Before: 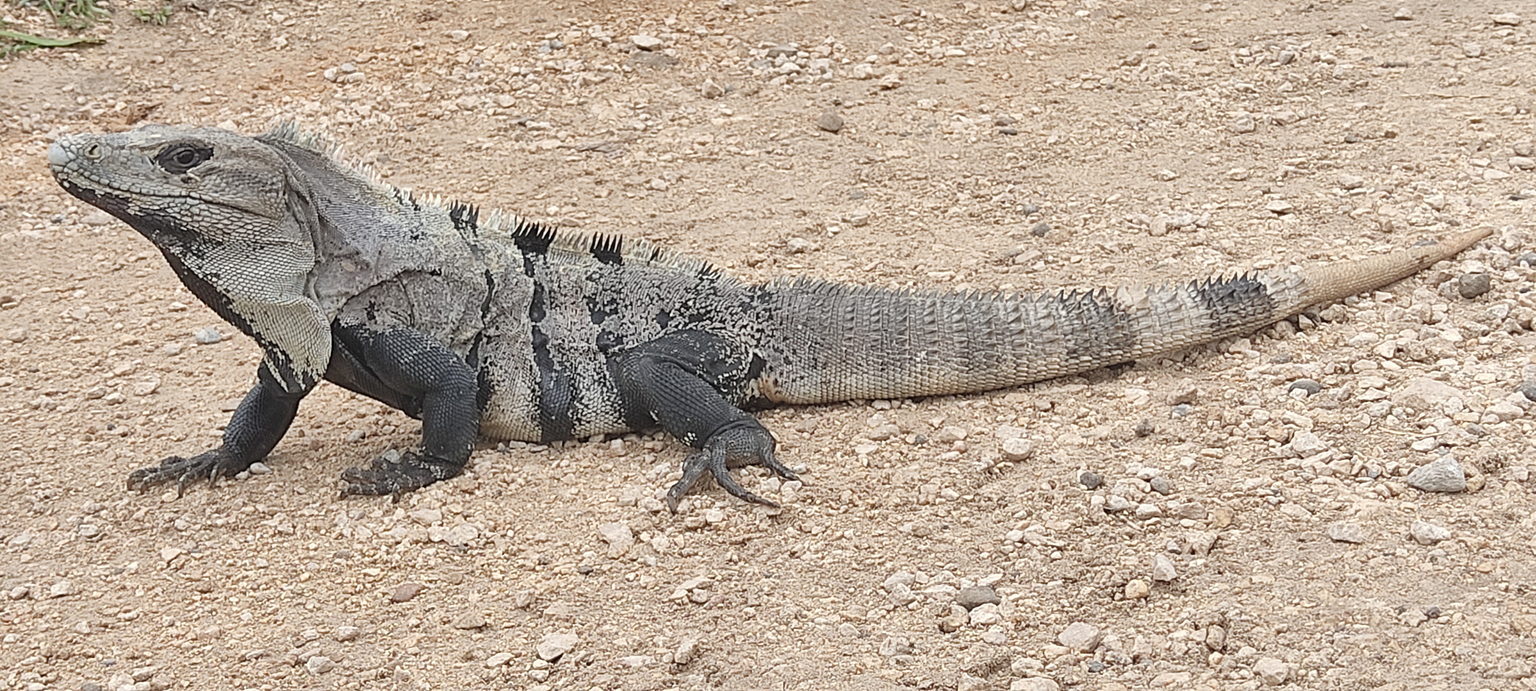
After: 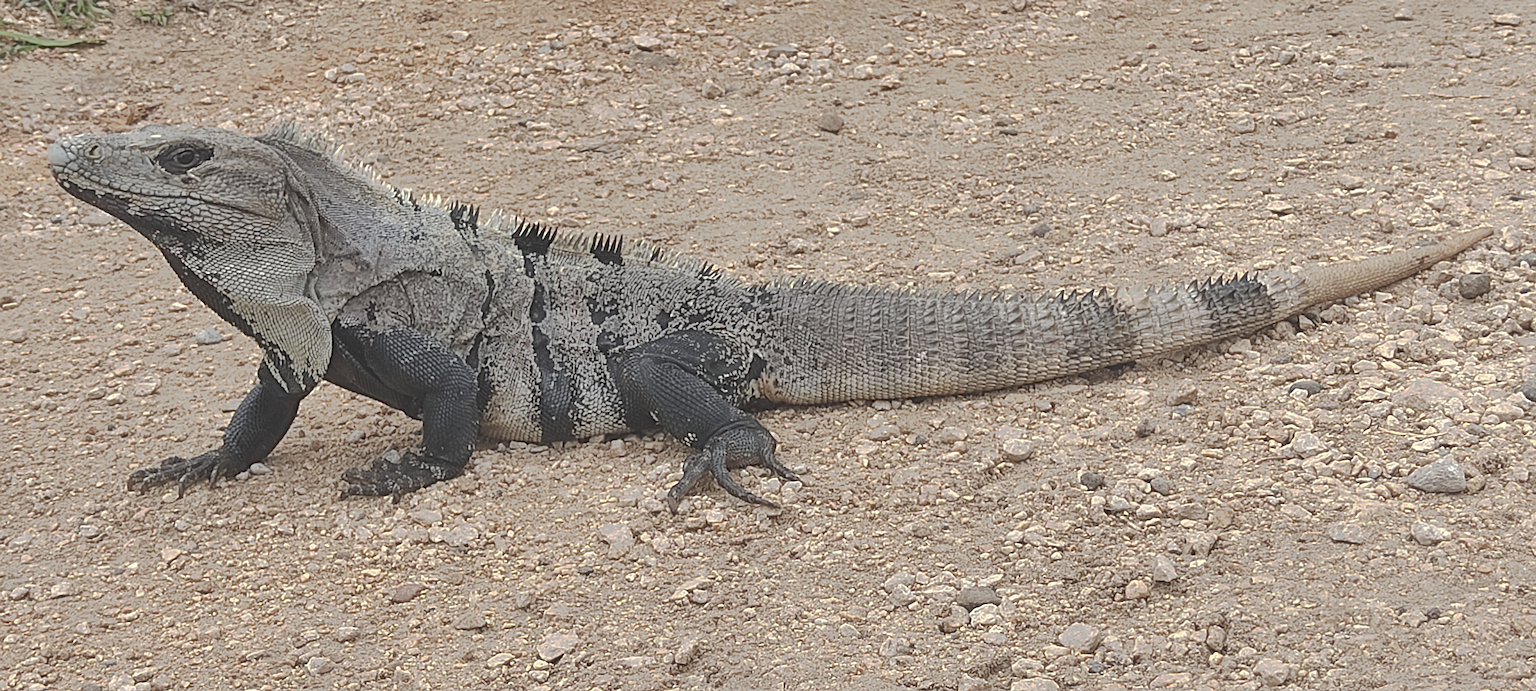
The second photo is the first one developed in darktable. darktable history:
sharpen: radius 1.864, amount 0.398, threshold 1.271
tone curve: curves: ch0 [(0, 0) (0.003, 0.149) (0.011, 0.152) (0.025, 0.154) (0.044, 0.164) (0.069, 0.179) (0.1, 0.194) (0.136, 0.211) (0.177, 0.232) (0.224, 0.258) (0.277, 0.289) (0.335, 0.326) (0.399, 0.371) (0.468, 0.438) (0.543, 0.504) (0.623, 0.569) (0.709, 0.642) (0.801, 0.716) (0.898, 0.775) (1, 1)], preserve colors none
